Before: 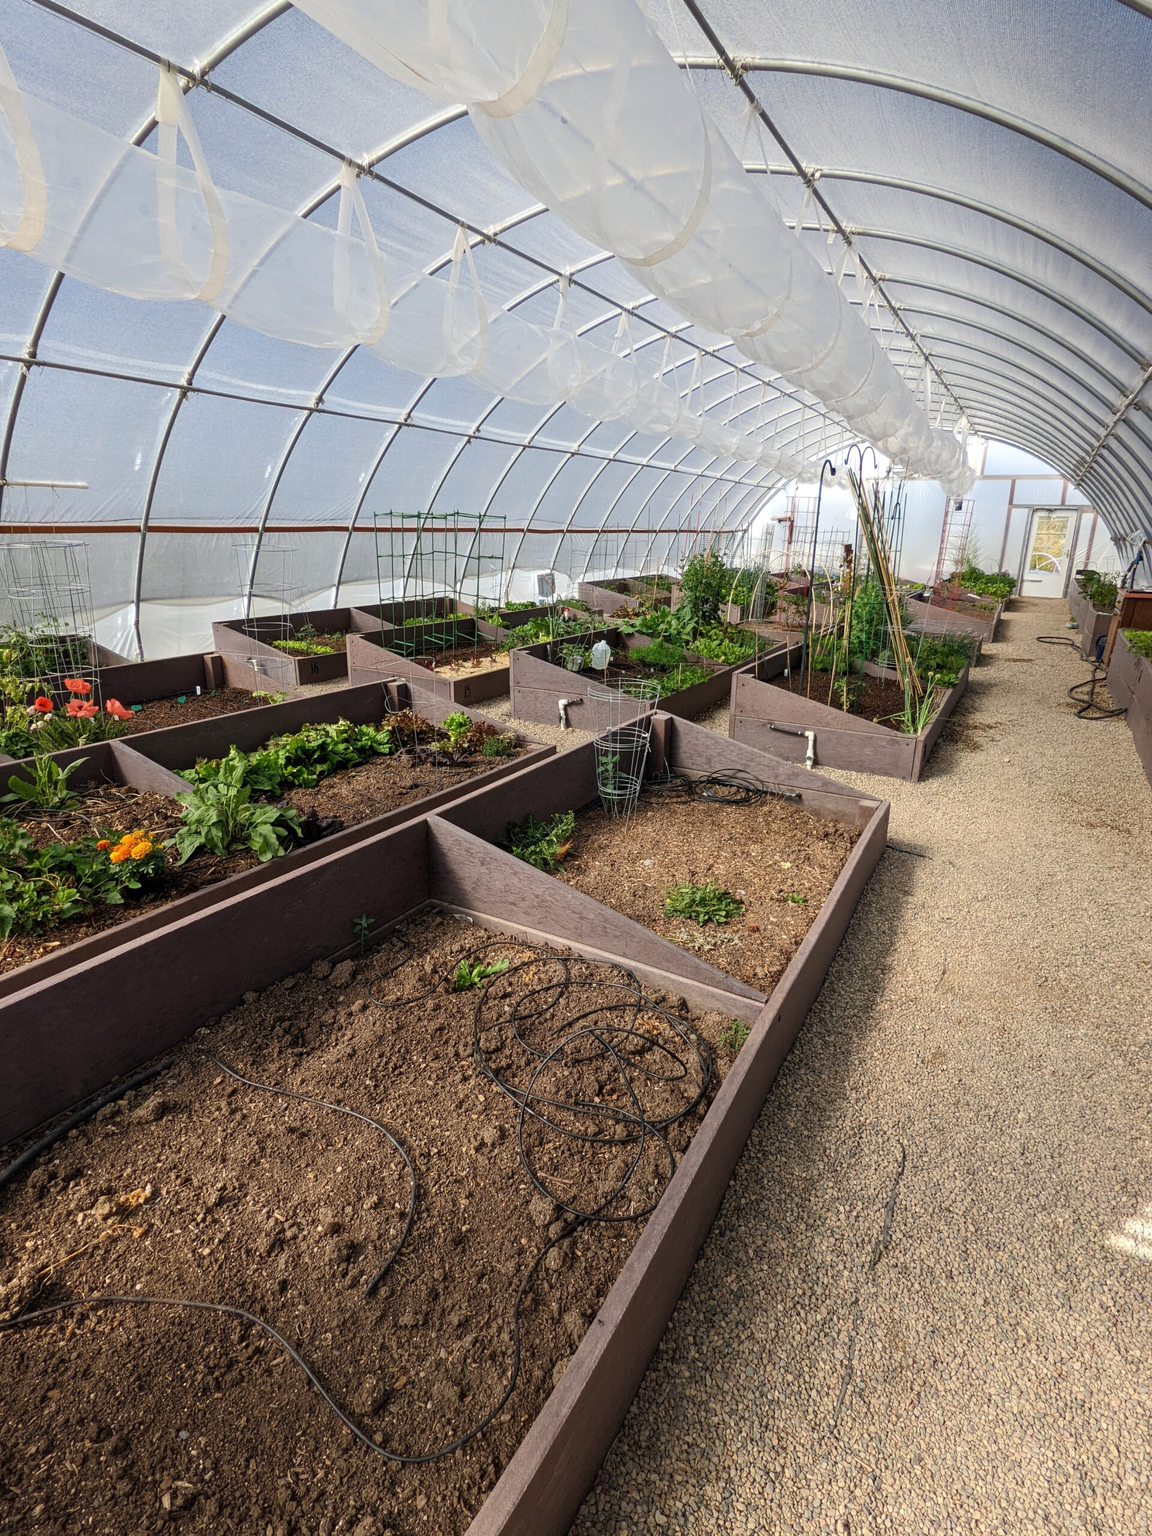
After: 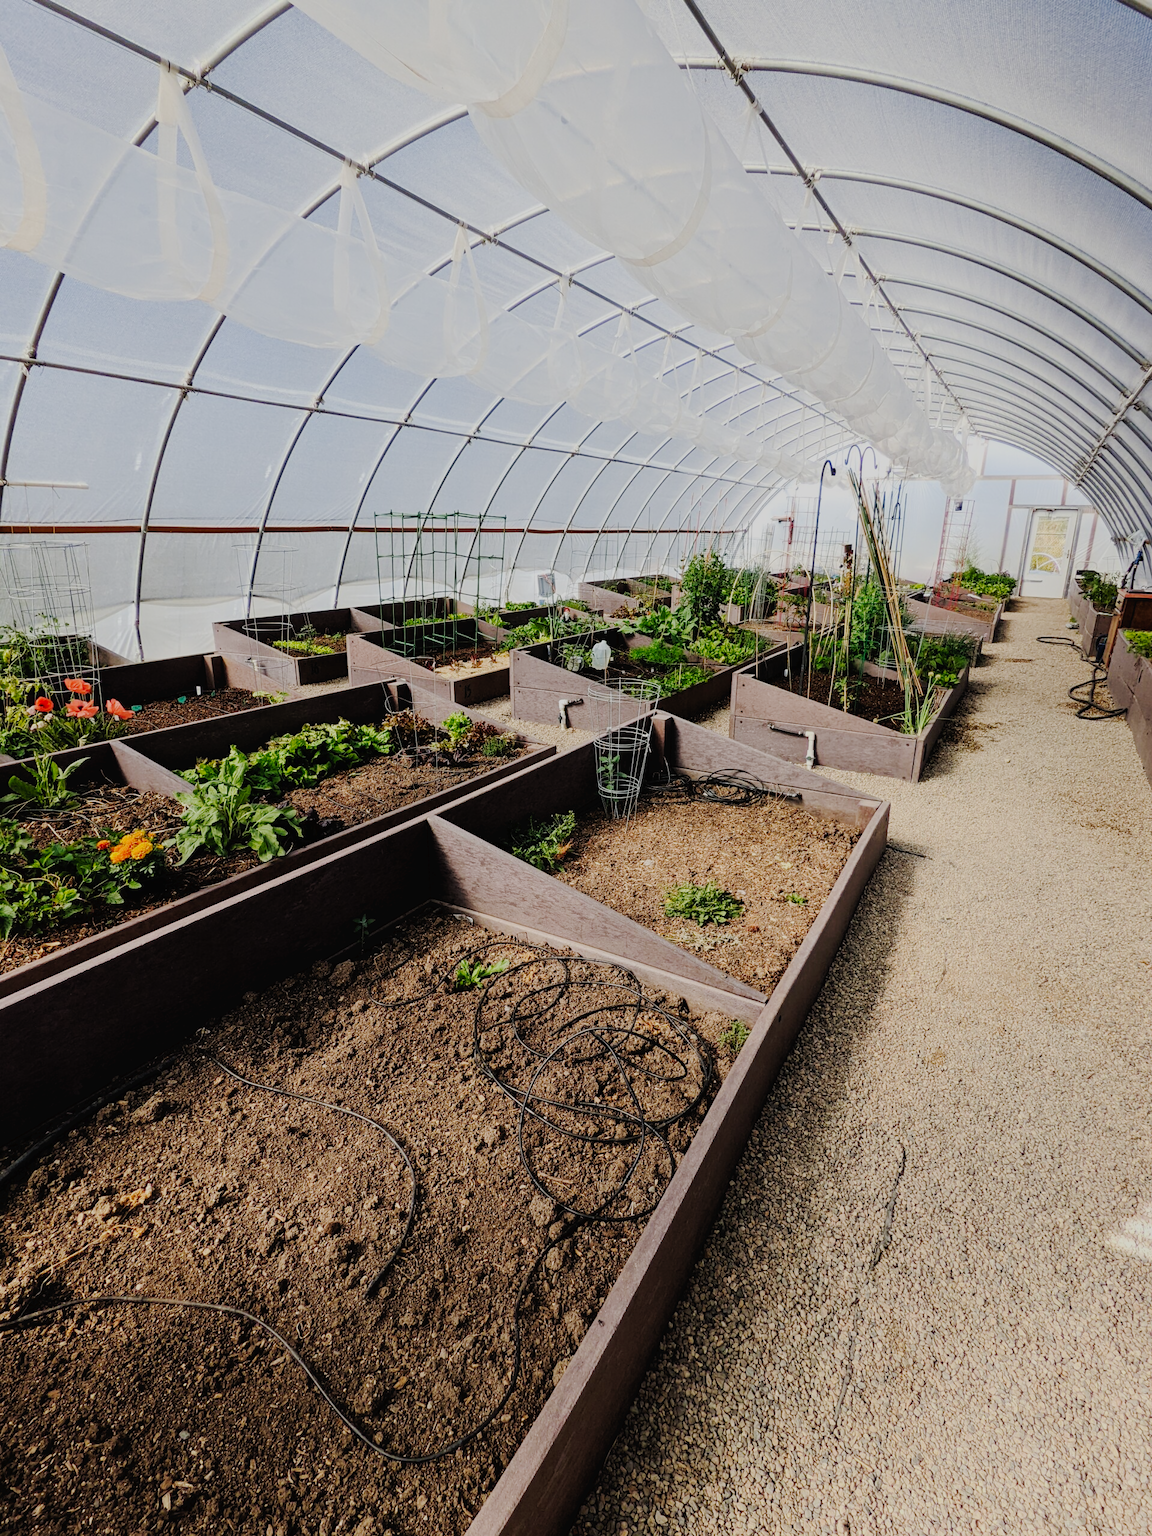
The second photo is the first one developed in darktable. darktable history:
filmic rgb: black relative exposure -7.15 EV, white relative exposure 5.36 EV, hardness 3.02
tone curve: curves: ch0 [(0, 0) (0.003, 0.019) (0.011, 0.02) (0.025, 0.019) (0.044, 0.027) (0.069, 0.038) (0.1, 0.056) (0.136, 0.089) (0.177, 0.137) (0.224, 0.187) (0.277, 0.259) (0.335, 0.343) (0.399, 0.437) (0.468, 0.532) (0.543, 0.613) (0.623, 0.685) (0.709, 0.752) (0.801, 0.822) (0.898, 0.9) (1, 1)], preserve colors none
